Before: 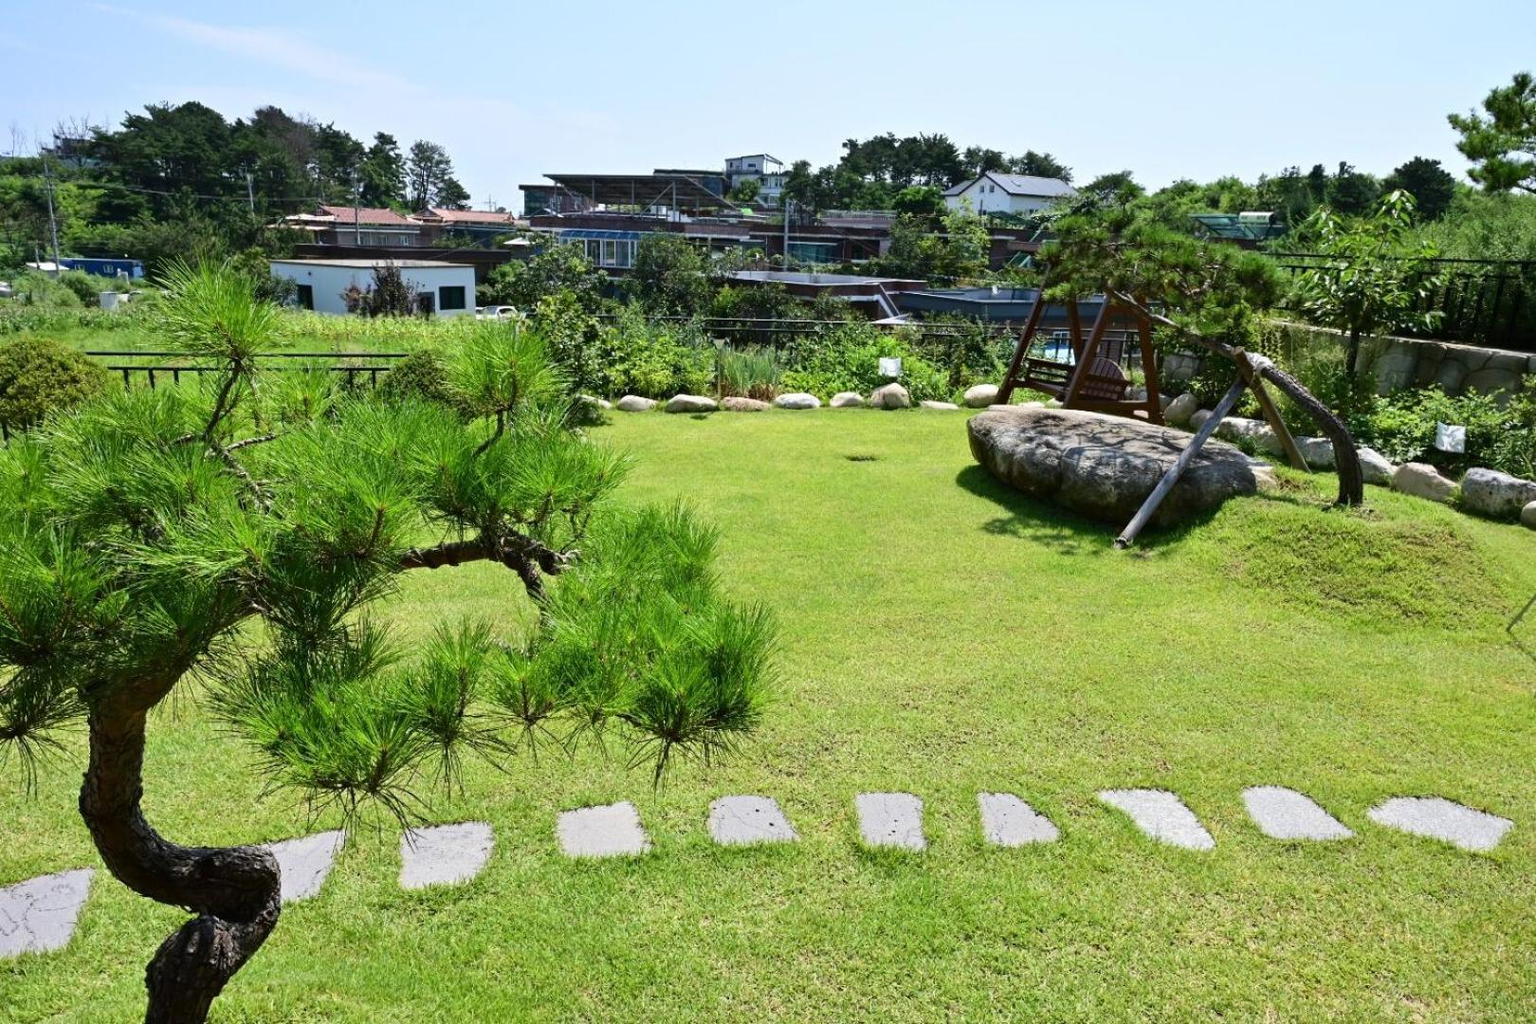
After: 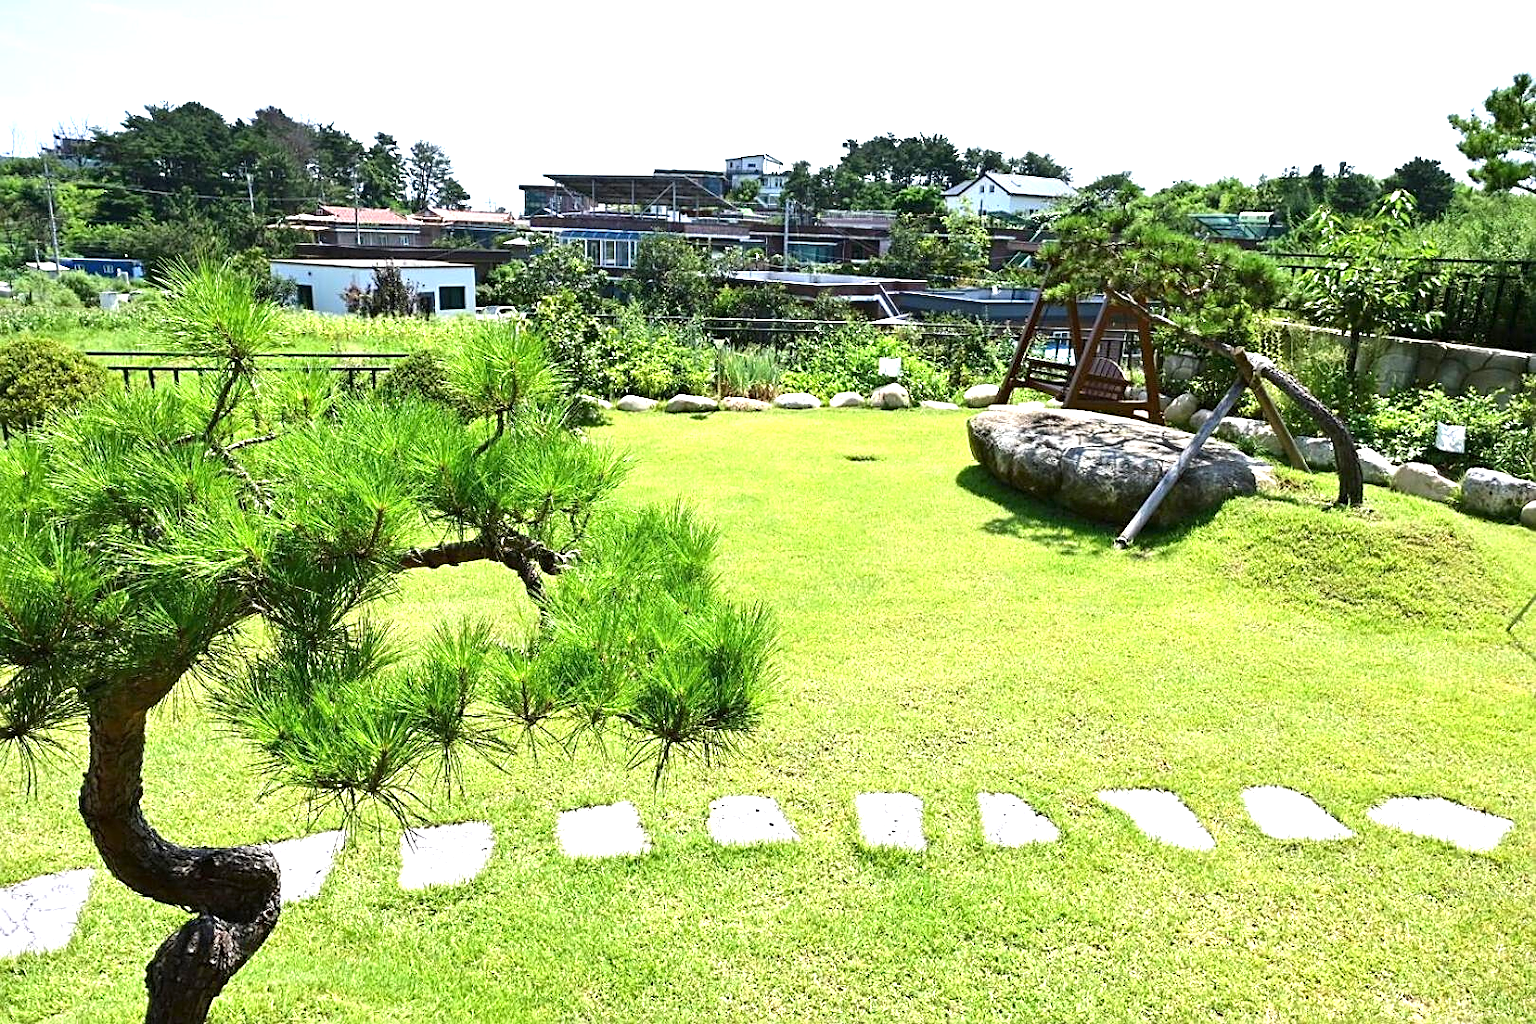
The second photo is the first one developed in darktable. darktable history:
exposure: exposure 1 EV, compensate highlight preservation false
sharpen: on, module defaults
